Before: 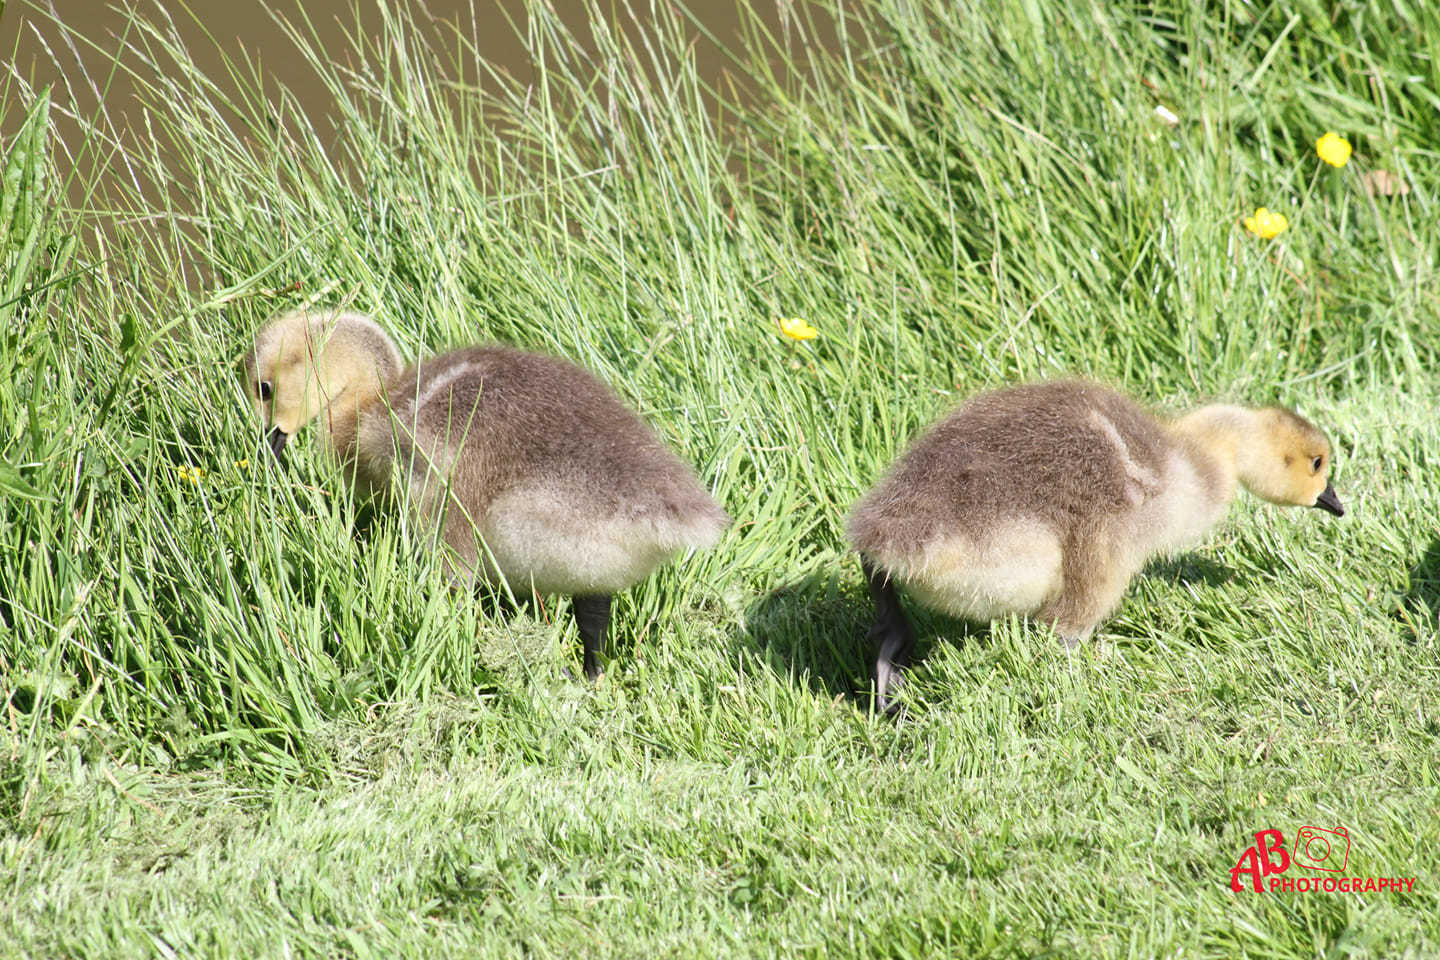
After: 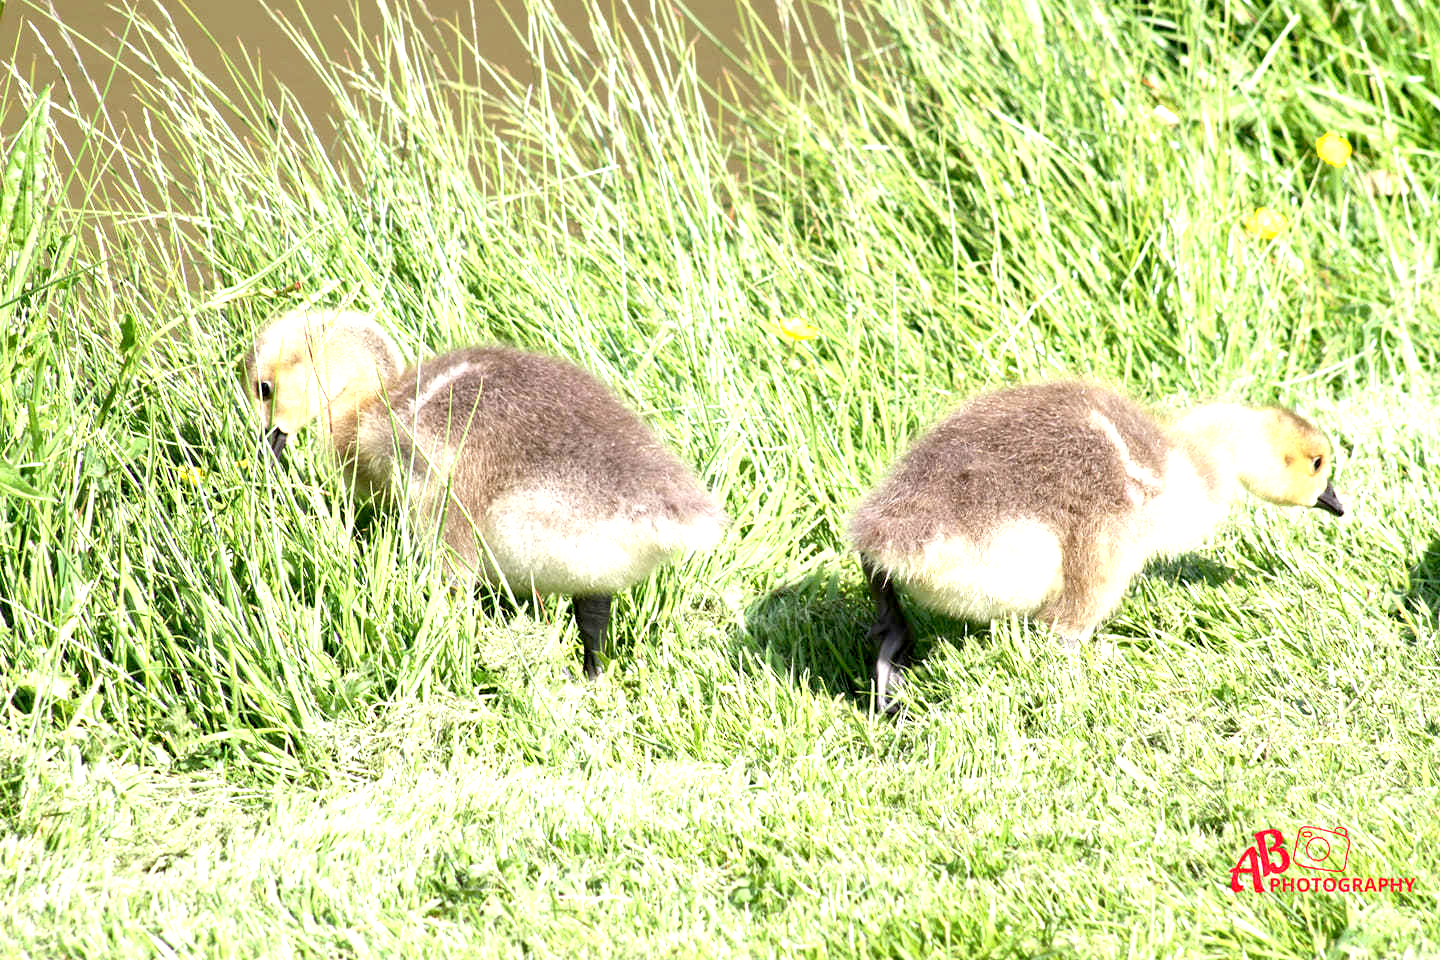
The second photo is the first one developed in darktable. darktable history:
exposure: black level correction 0.008, exposure 0.98 EV, compensate highlight preservation false
